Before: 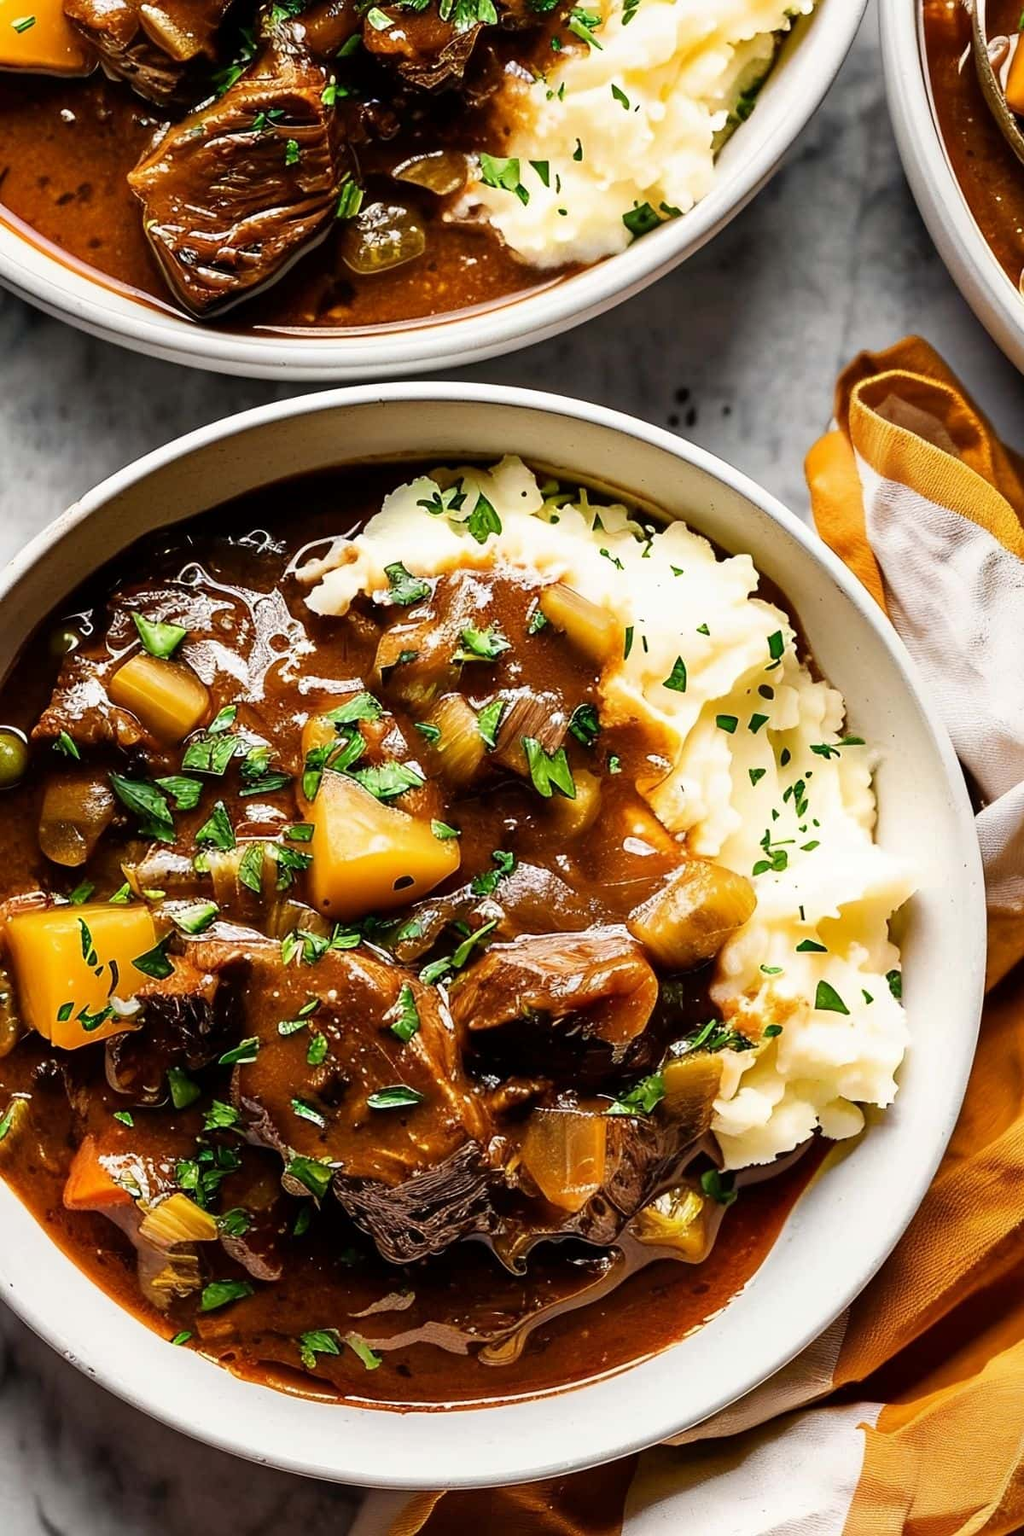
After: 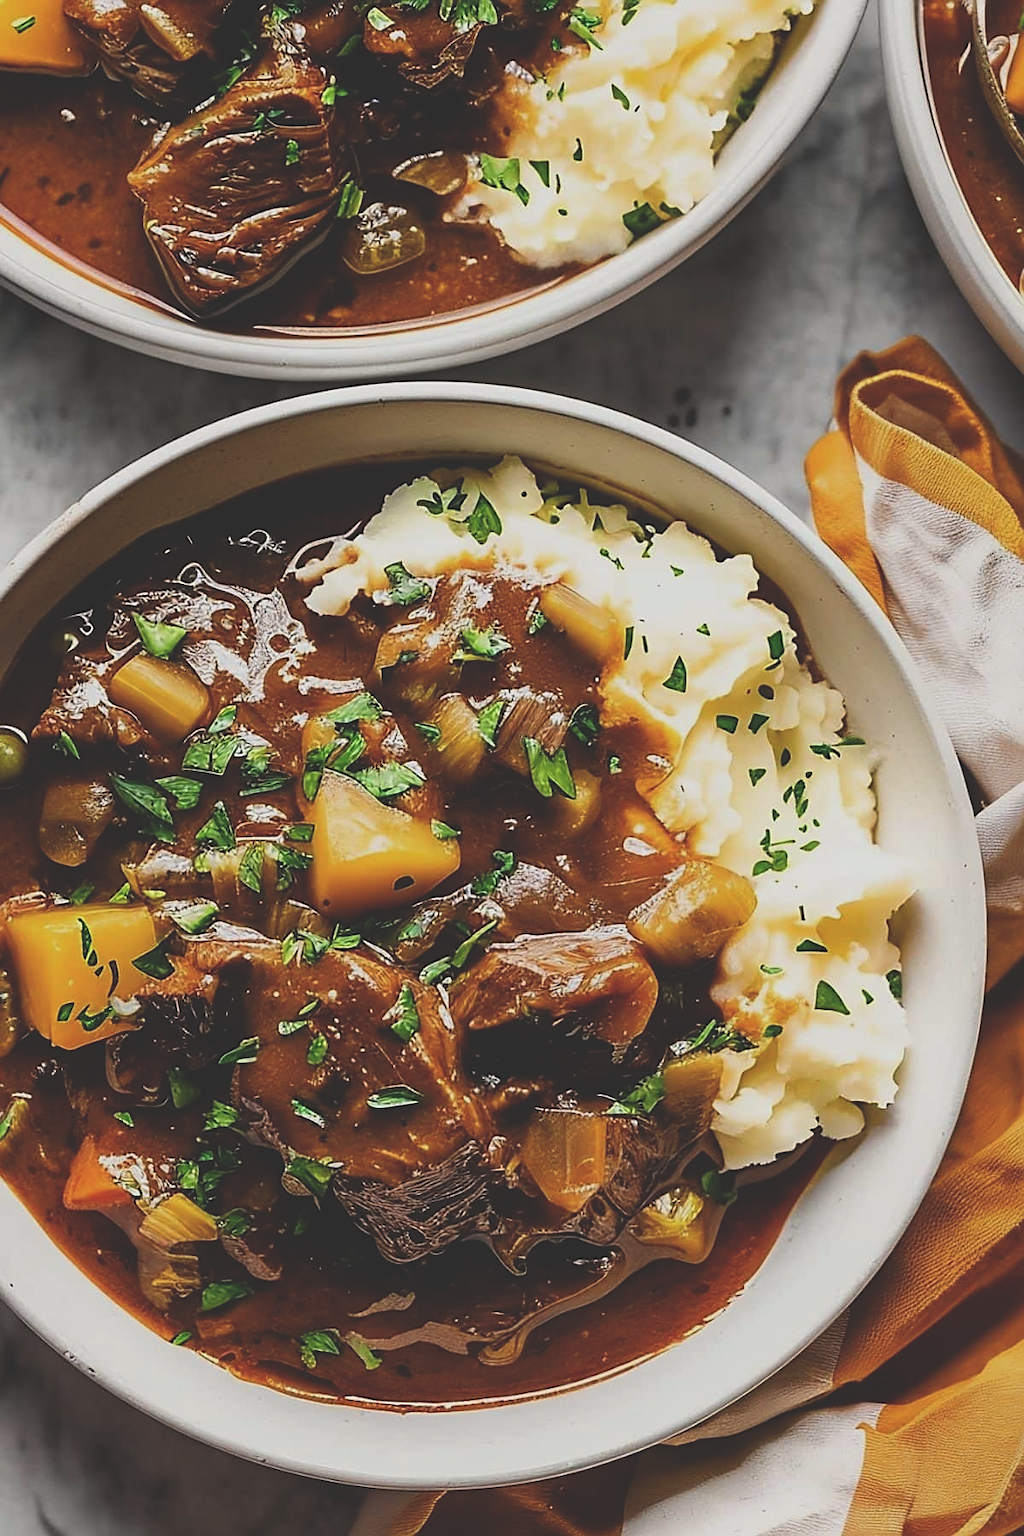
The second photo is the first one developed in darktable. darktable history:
exposure: black level correction -0.038, exposure -0.494 EV, compensate highlight preservation false
color correction: highlights a* -0.311, highlights b* -0.121
sharpen: on, module defaults
